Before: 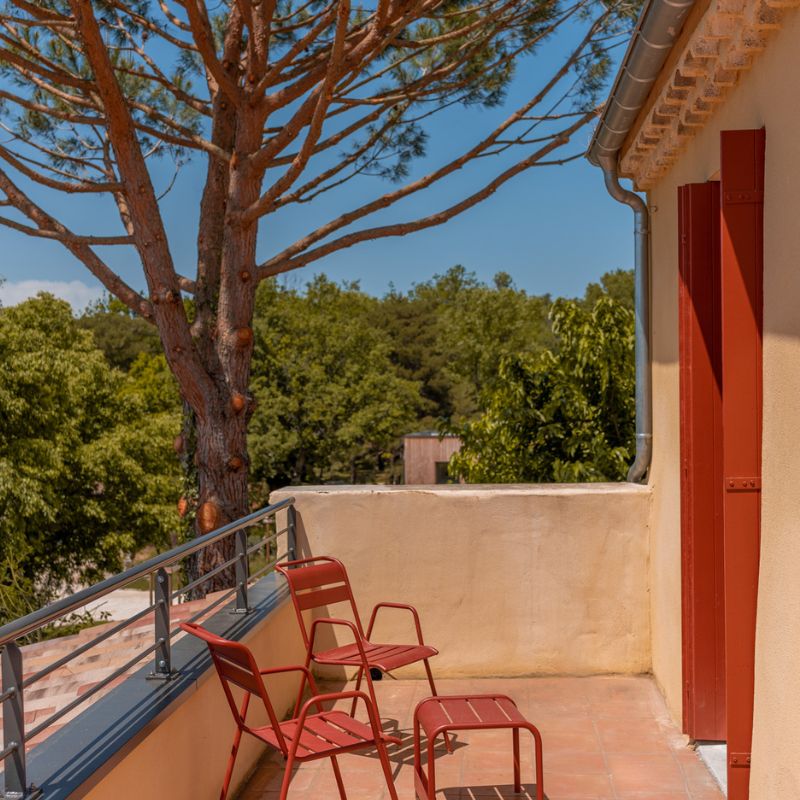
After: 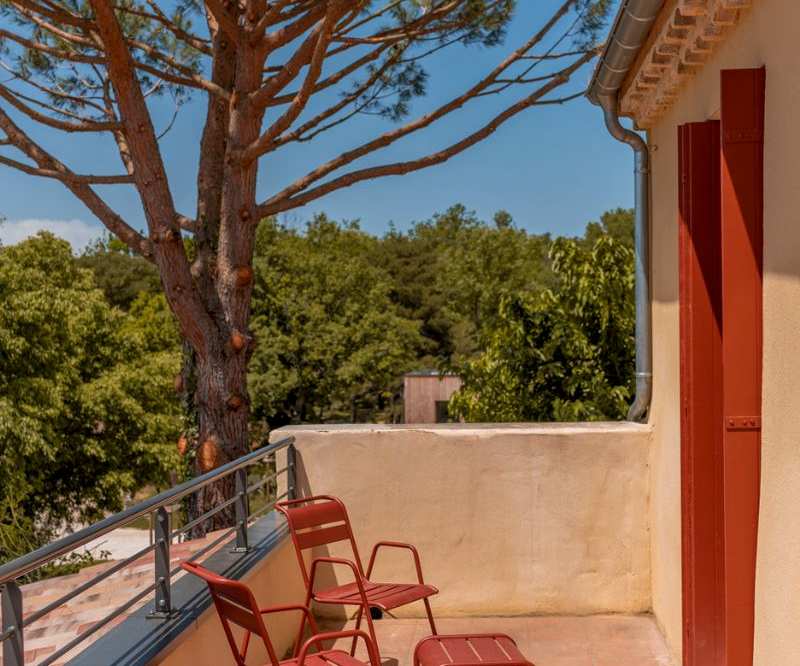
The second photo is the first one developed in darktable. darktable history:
crop: top 7.625%, bottom 8.027%
local contrast: mode bilateral grid, contrast 20, coarseness 50, detail 120%, midtone range 0.2
